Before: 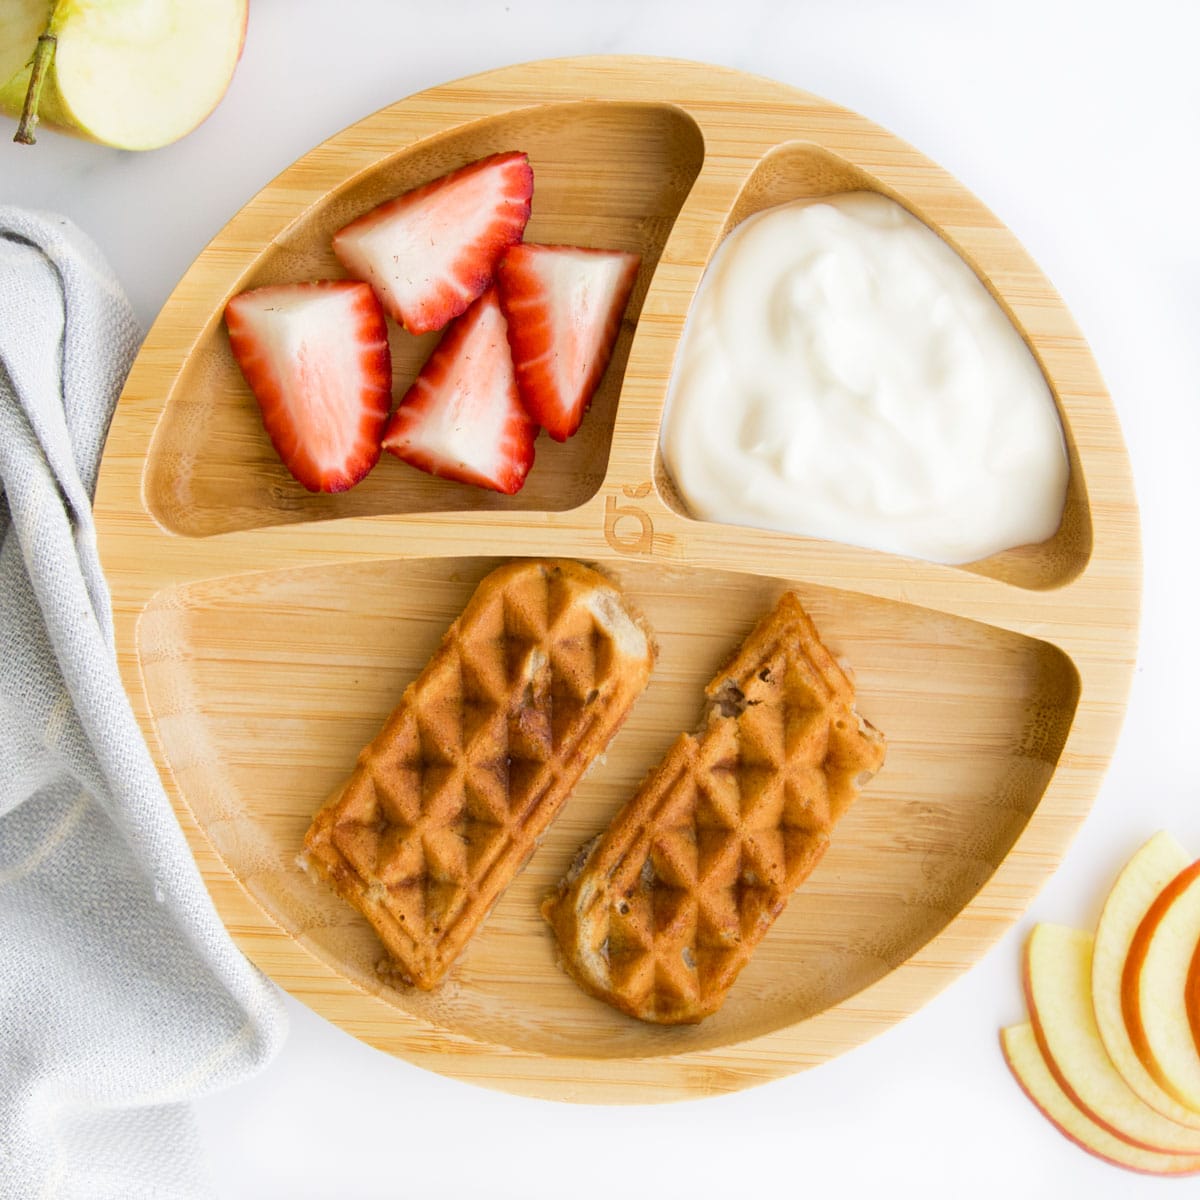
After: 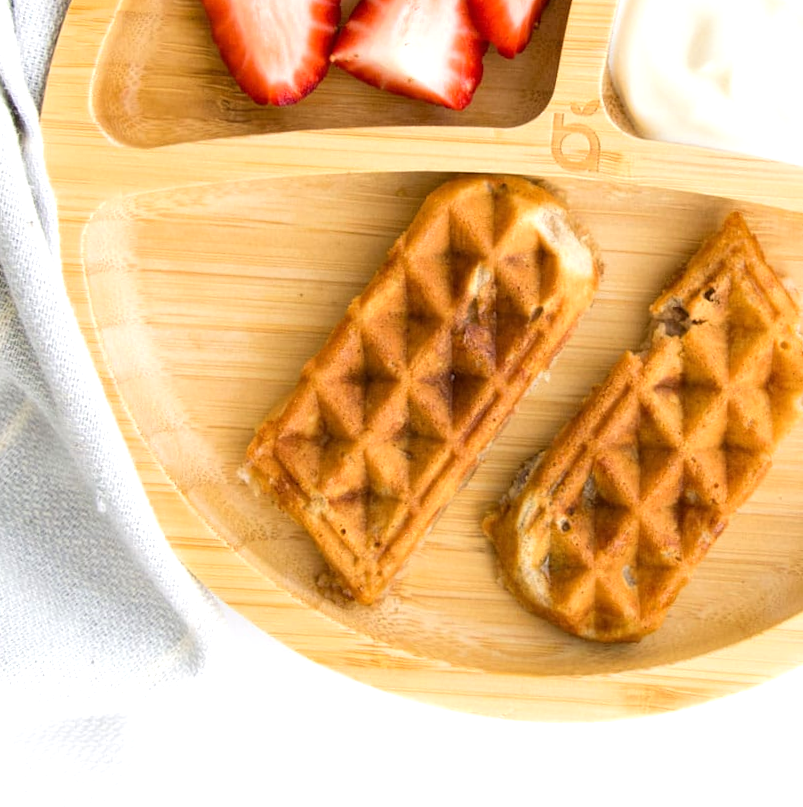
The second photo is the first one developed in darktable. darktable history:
crop and rotate: angle -0.873°, left 3.883%, top 31.721%, right 28.182%
tone equalizer: -8 EV -0.446 EV, -7 EV -0.426 EV, -6 EV -0.37 EV, -5 EV -0.229 EV, -3 EV 0.214 EV, -2 EV 0.308 EV, -1 EV 0.401 EV, +0 EV 0.387 EV
